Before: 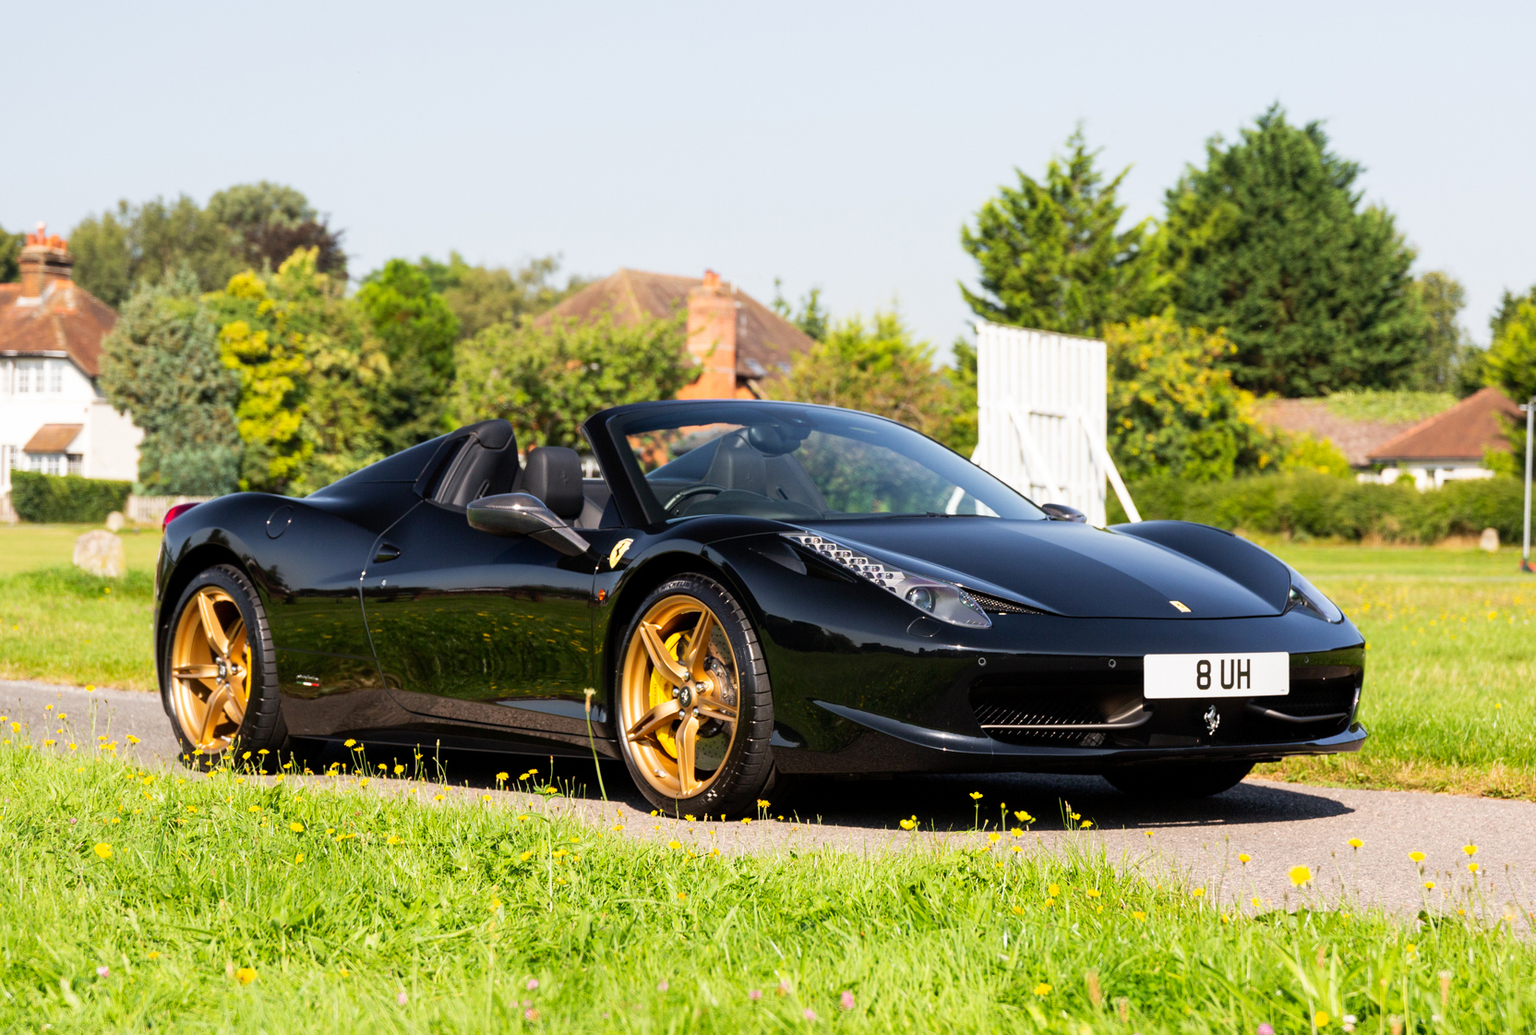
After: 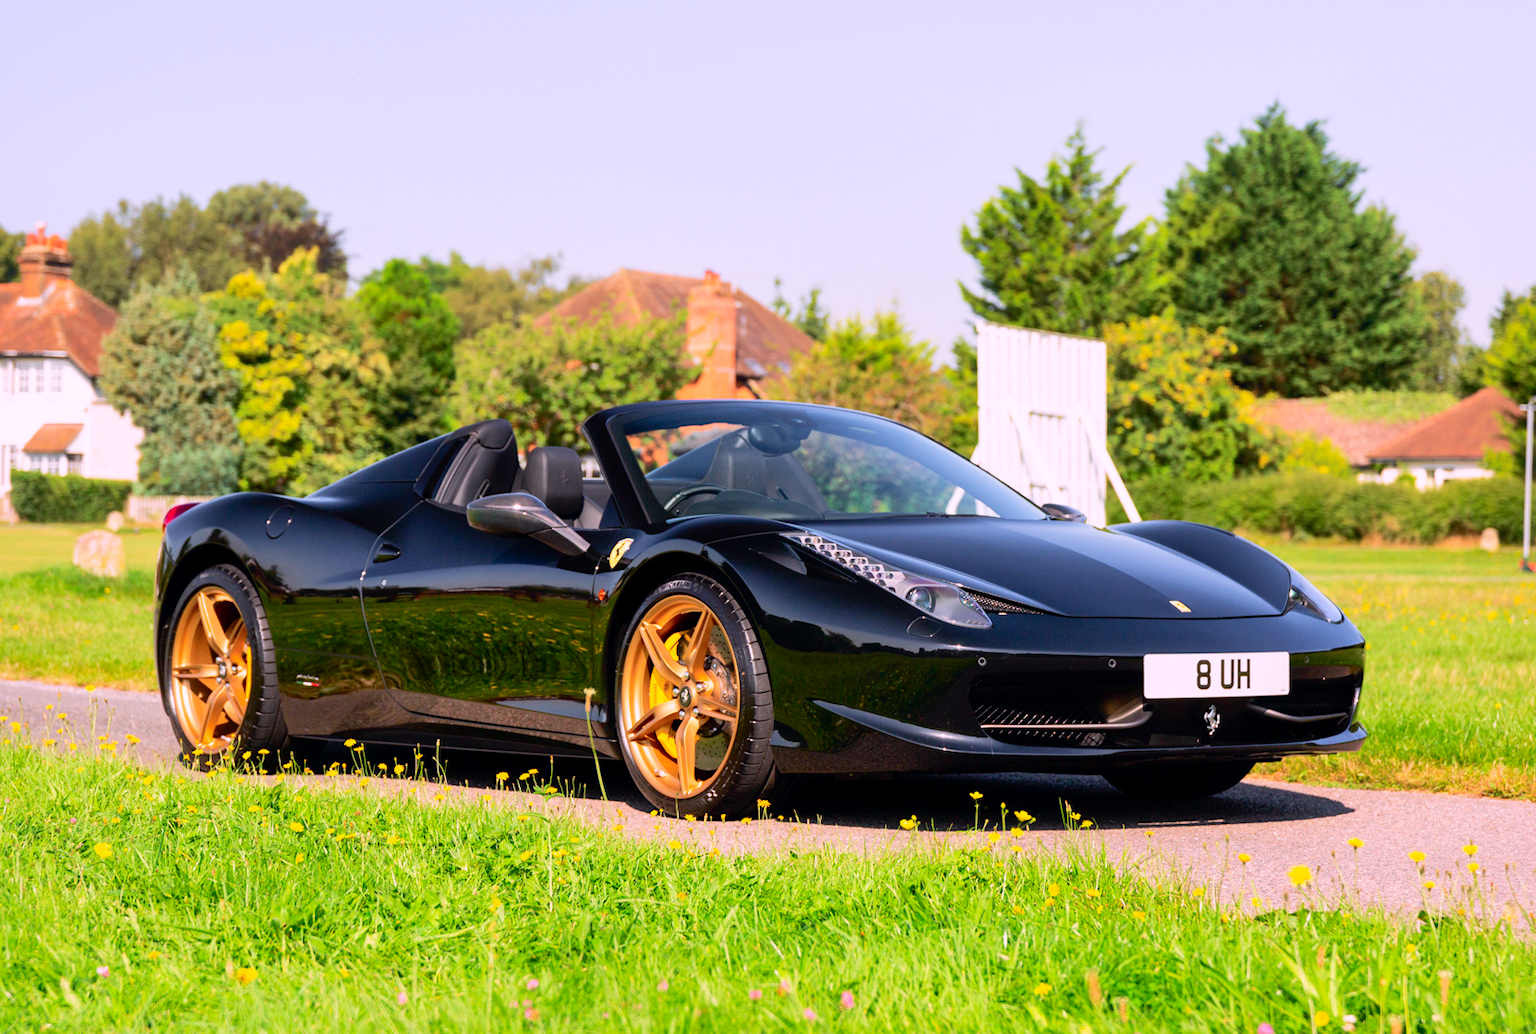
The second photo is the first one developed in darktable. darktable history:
tone curve: curves: ch0 [(0, 0) (0.051, 0.03) (0.096, 0.071) (0.251, 0.234) (0.461, 0.515) (0.605, 0.692) (0.761, 0.824) (0.881, 0.907) (1, 0.984)]; ch1 [(0, 0) (0.1, 0.038) (0.318, 0.243) (0.399, 0.351) (0.478, 0.469) (0.499, 0.499) (0.534, 0.541) (0.567, 0.592) (0.601, 0.629) (0.666, 0.7) (1, 1)]; ch2 [(0, 0) (0.453, 0.45) (0.479, 0.483) (0.504, 0.499) (0.52, 0.519) (0.541, 0.559) (0.601, 0.622) (0.824, 0.815) (1, 1)], color space Lab, independent channels, preserve colors none
white balance: red 1.05, blue 1.072
shadows and highlights: on, module defaults
